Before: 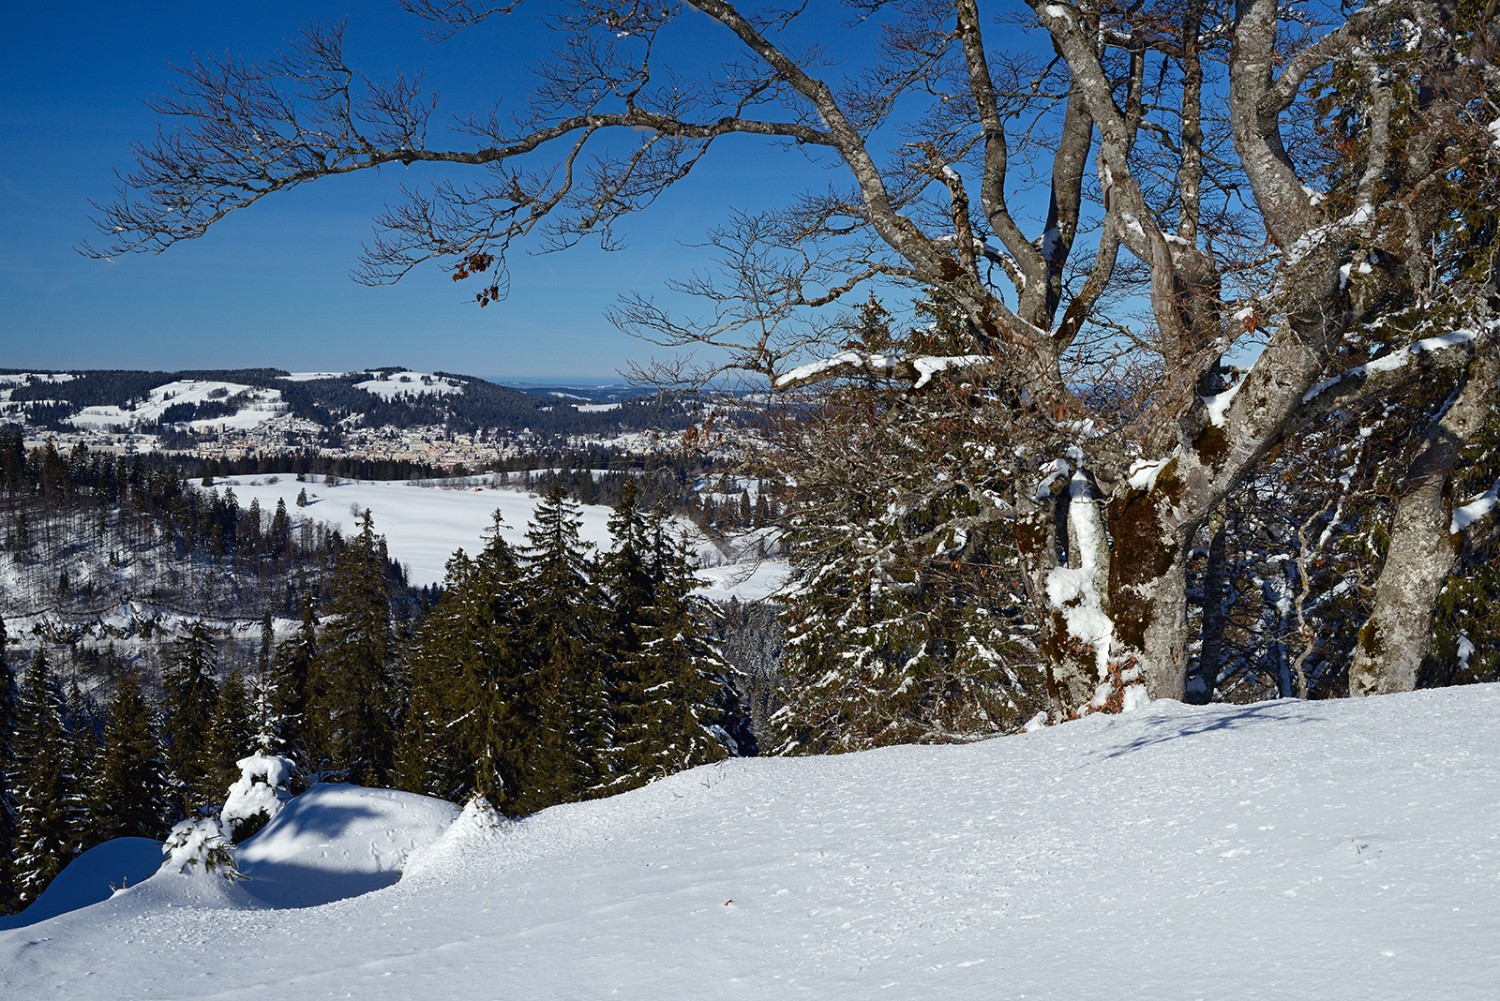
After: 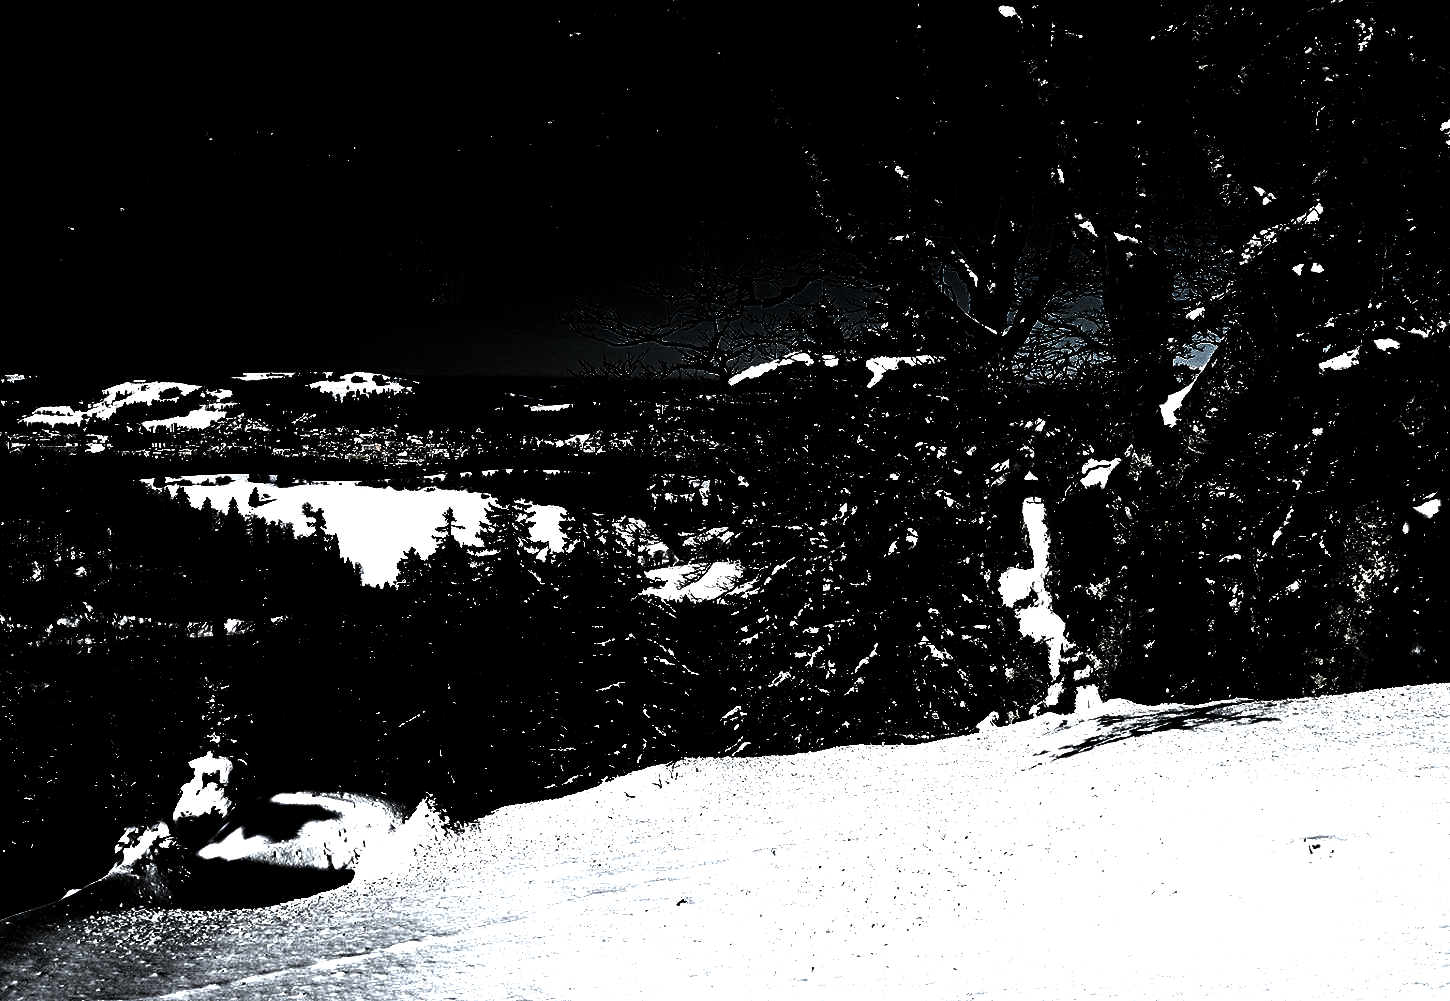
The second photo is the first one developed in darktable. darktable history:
crop and rotate: left 3.312%
levels: levels [0.721, 0.937, 0.997]
exposure: black level correction 0, exposure 0.892 EV, compensate highlight preservation false
